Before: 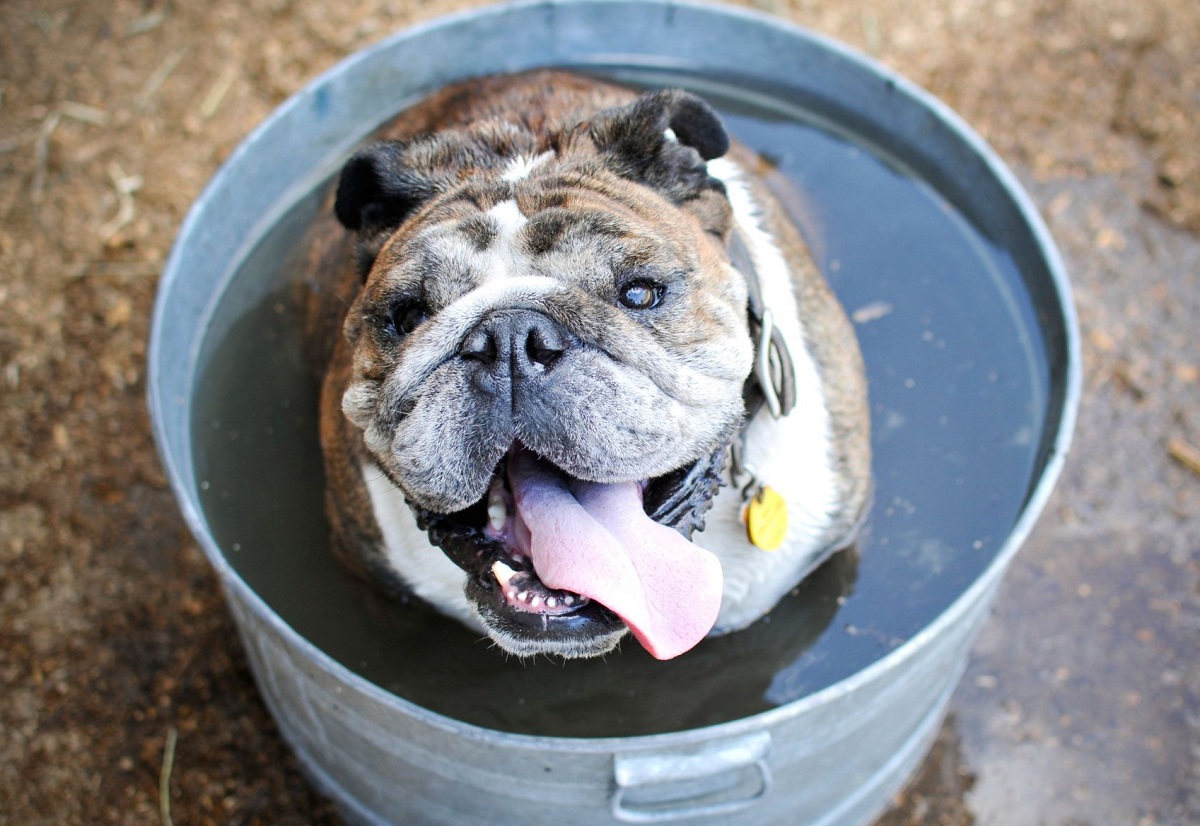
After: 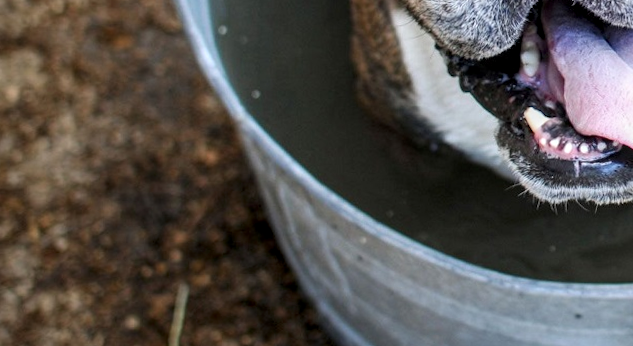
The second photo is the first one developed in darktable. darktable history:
crop and rotate: top 54.778%, right 46.61%, bottom 0.159%
rotate and perspective: rotation 0.679°, lens shift (horizontal) 0.136, crop left 0.009, crop right 0.991, crop top 0.078, crop bottom 0.95
local contrast: highlights 35%, detail 135%
